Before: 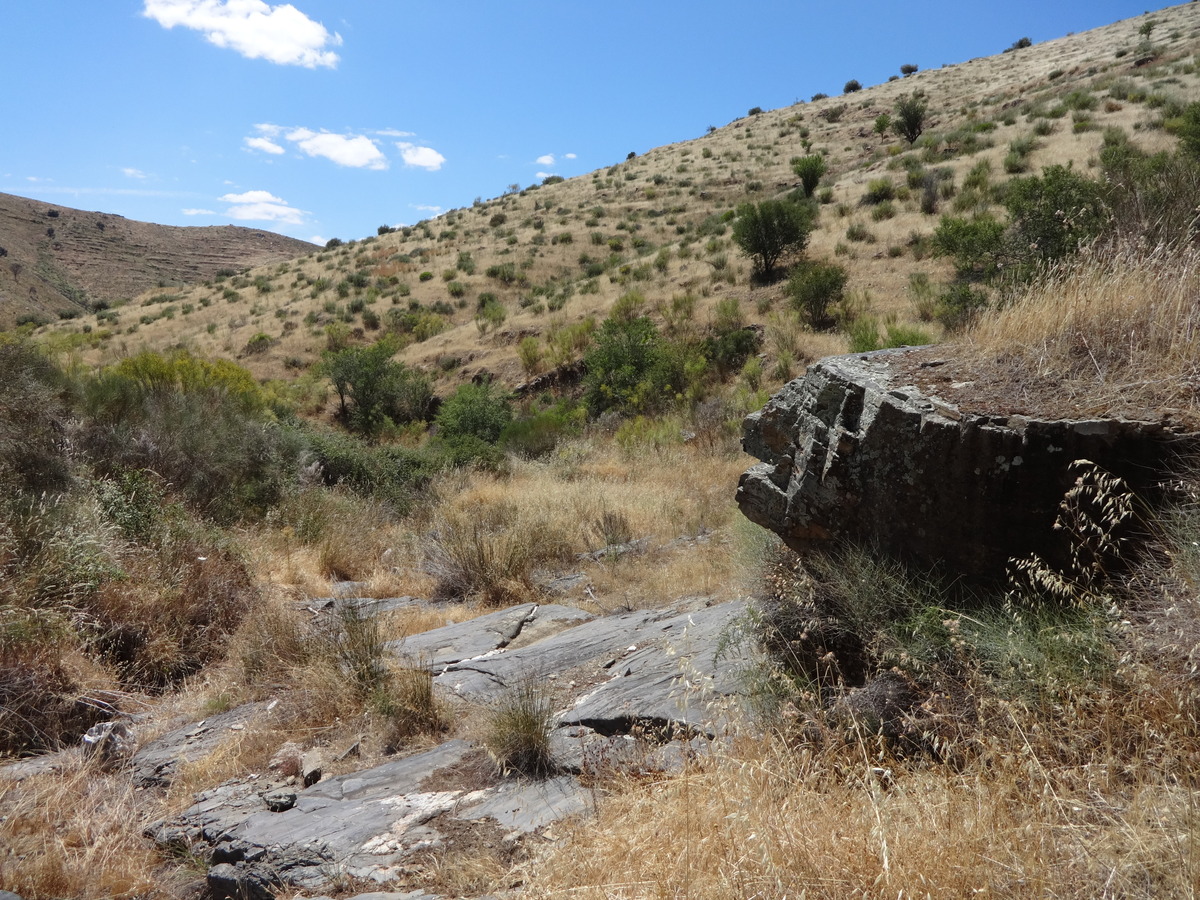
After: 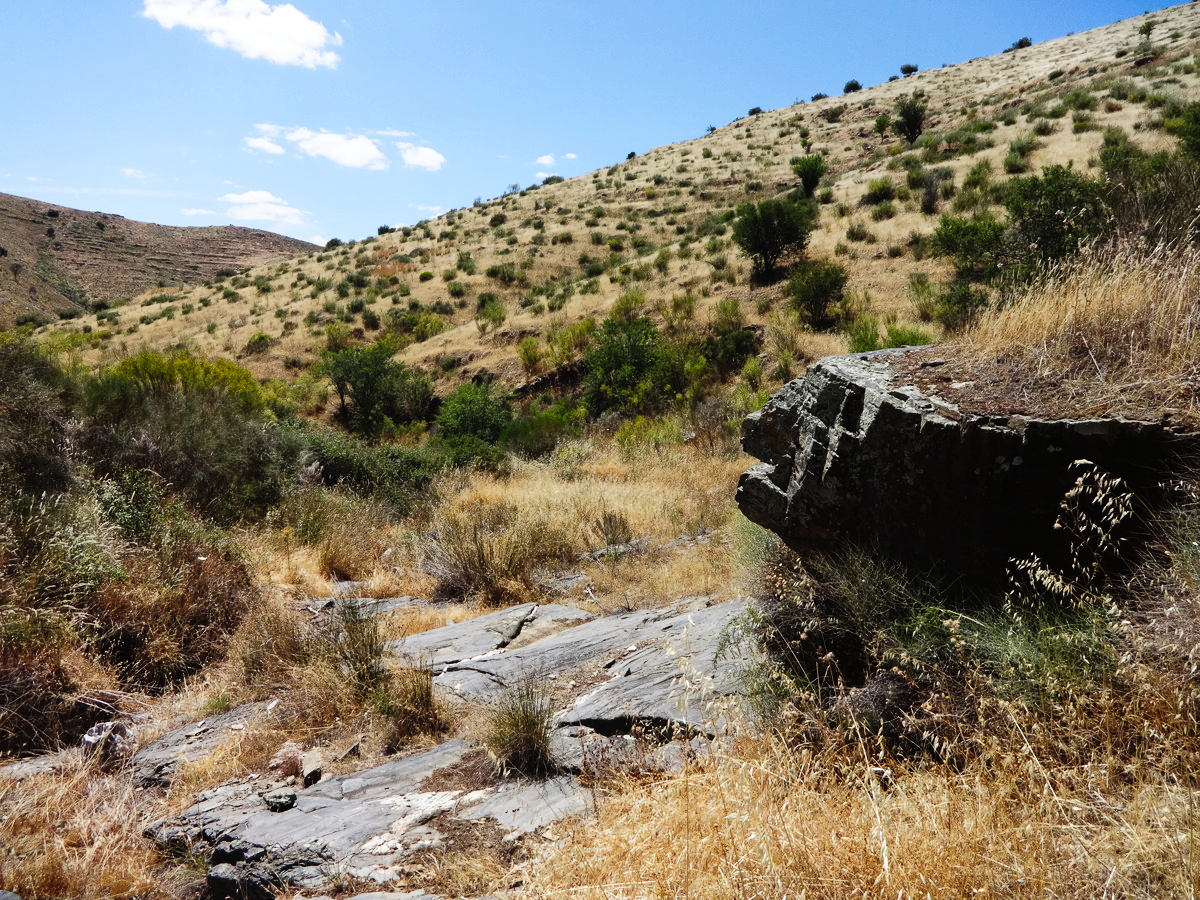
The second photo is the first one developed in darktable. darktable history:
tone curve: curves: ch0 [(0, 0) (0.003, 0.002) (0.011, 0.006) (0.025, 0.014) (0.044, 0.02) (0.069, 0.027) (0.1, 0.036) (0.136, 0.05) (0.177, 0.081) (0.224, 0.118) (0.277, 0.183) (0.335, 0.262) (0.399, 0.351) (0.468, 0.456) (0.543, 0.571) (0.623, 0.692) (0.709, 0.795) (0.801, 0.88) (0.898, 0.948) (1, 1)], preserve colors none
